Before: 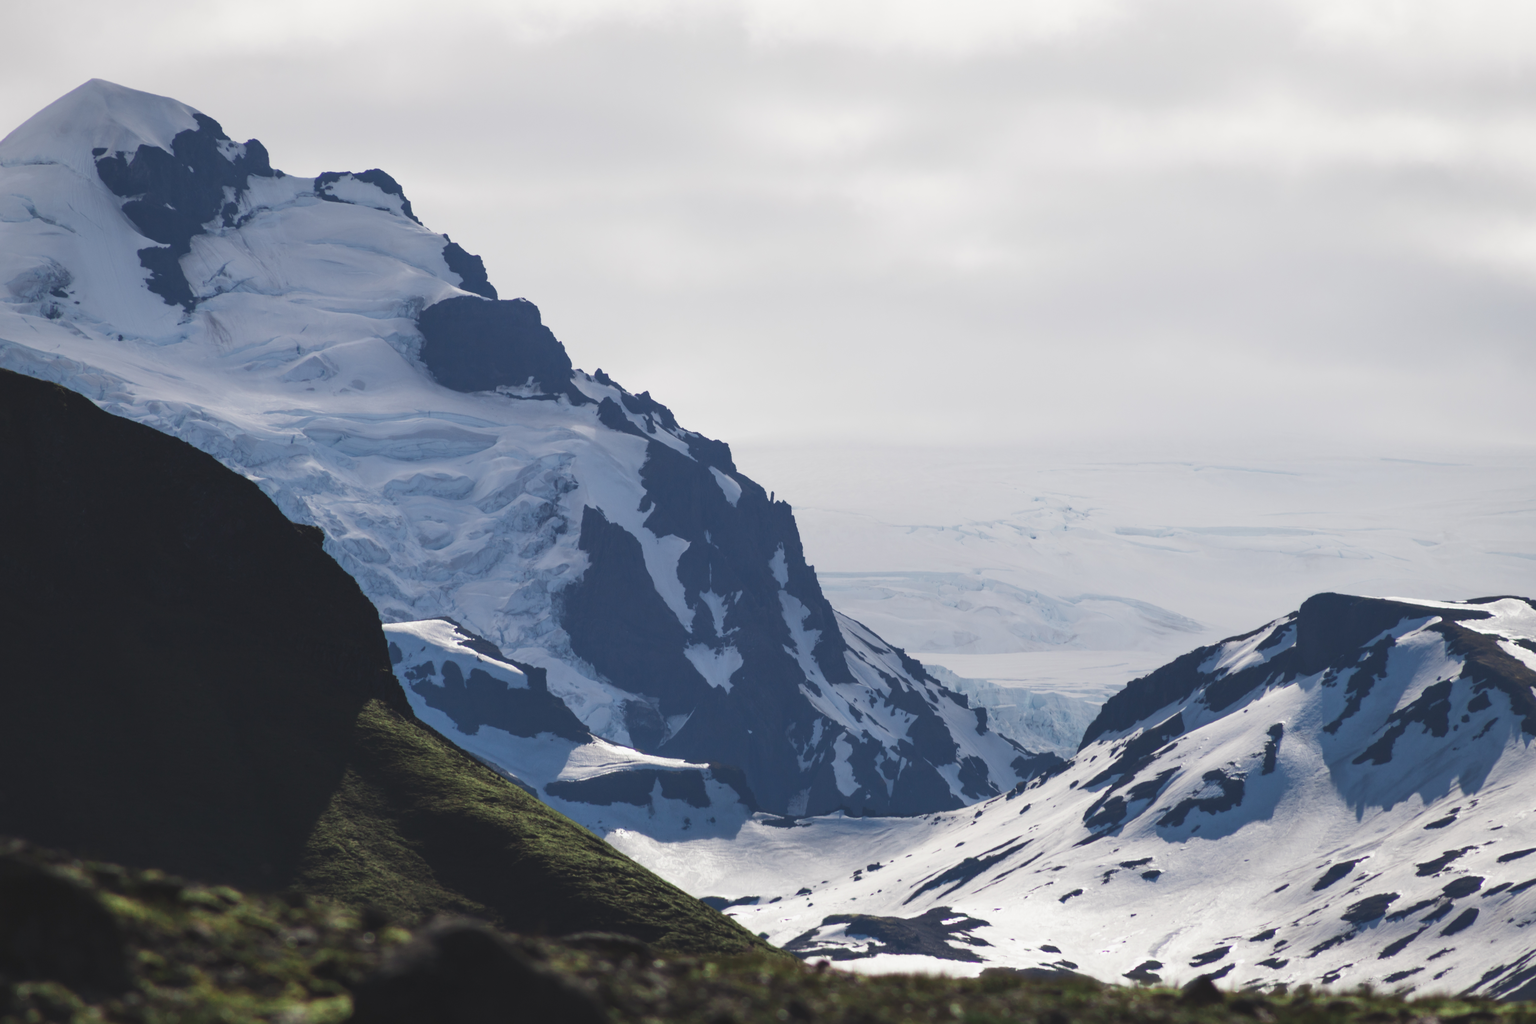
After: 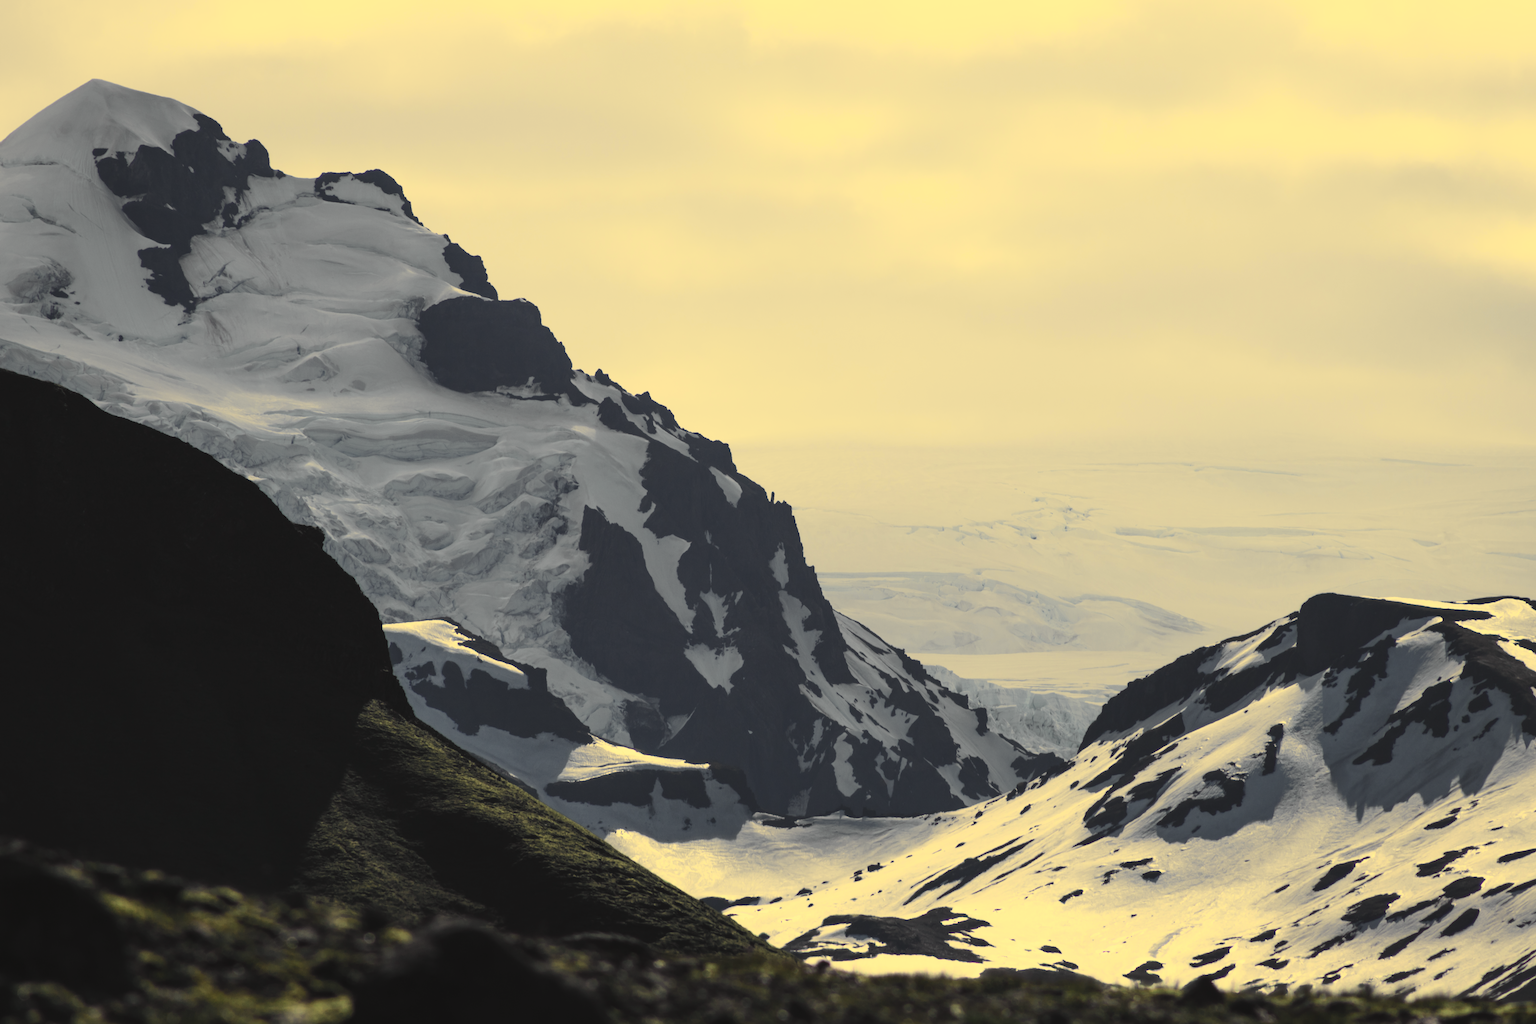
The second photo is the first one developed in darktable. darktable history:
color balance rgb: shadows lift › chroma 2%, shadows lift › hue 263°, highlights gain › chroma 8%, highlights gain › hue 84°, linear chroma grading › global chroma -15%, saturation formula JzAzBz (2021)
base curve: curves: ch0 [(0, 0) (0.595, 0.418) (1, 1)], preserve colors none
tone curve: curves: ch0 [(0, 0.008) (0.107, 0.083) (0.283, 0.287) (0.429, 0.51) (0.607, 0.739) (0.789, 0.893) (0.998, 0.978)]; ch1 [(0, 0) (0.323, 0.339) (0.438, 0.427) (0.478, 0.484) (0.502, 0.502) (0.527, 0.525) (0.571, 0.579) (0.608, 0.629) (0.669, 0.704) (0.859, 0.899) (1, 1)]; ch2 [(0, 0) (0.33, 0.347) (0.421, 0.456) (0.473, 0.498) (0.502, 0.504) (0.522, 0.524) (0.549, 0.567) (0.593, 0.626) (0.676, 0.724) (1, 1)], color space Lab, independent channels, preserve colors none
